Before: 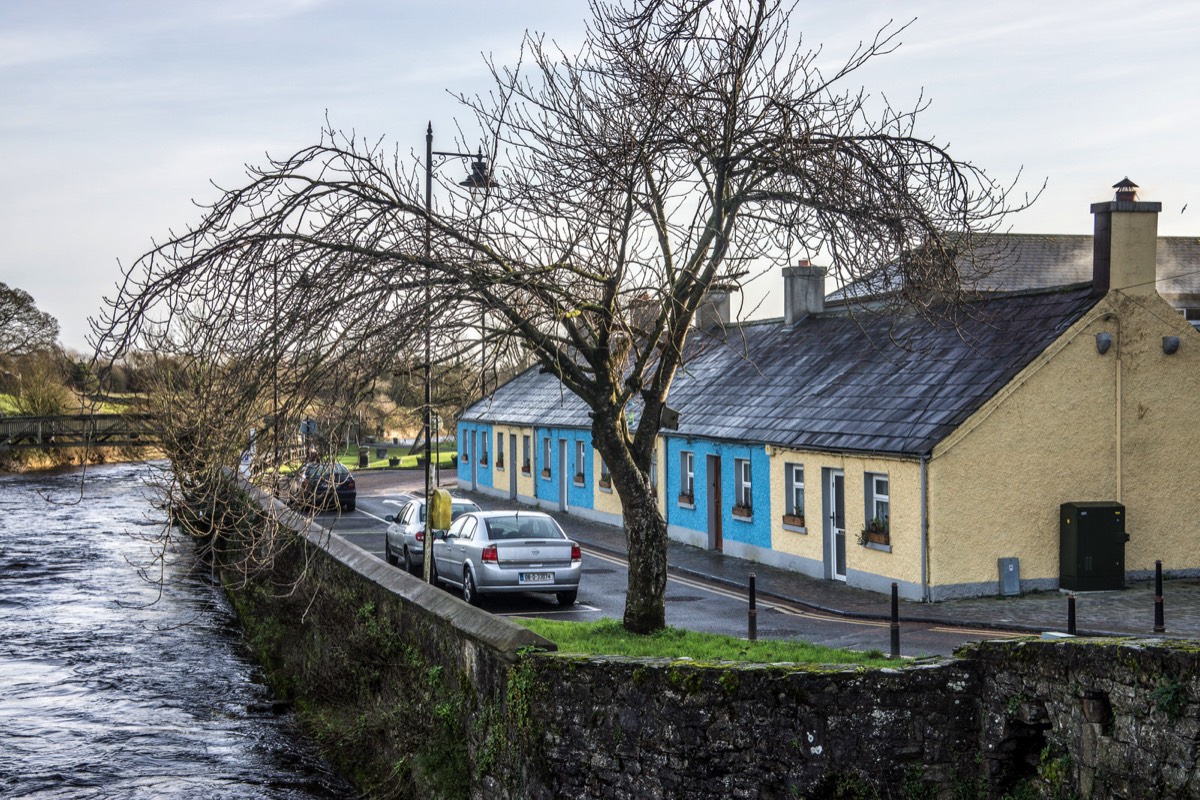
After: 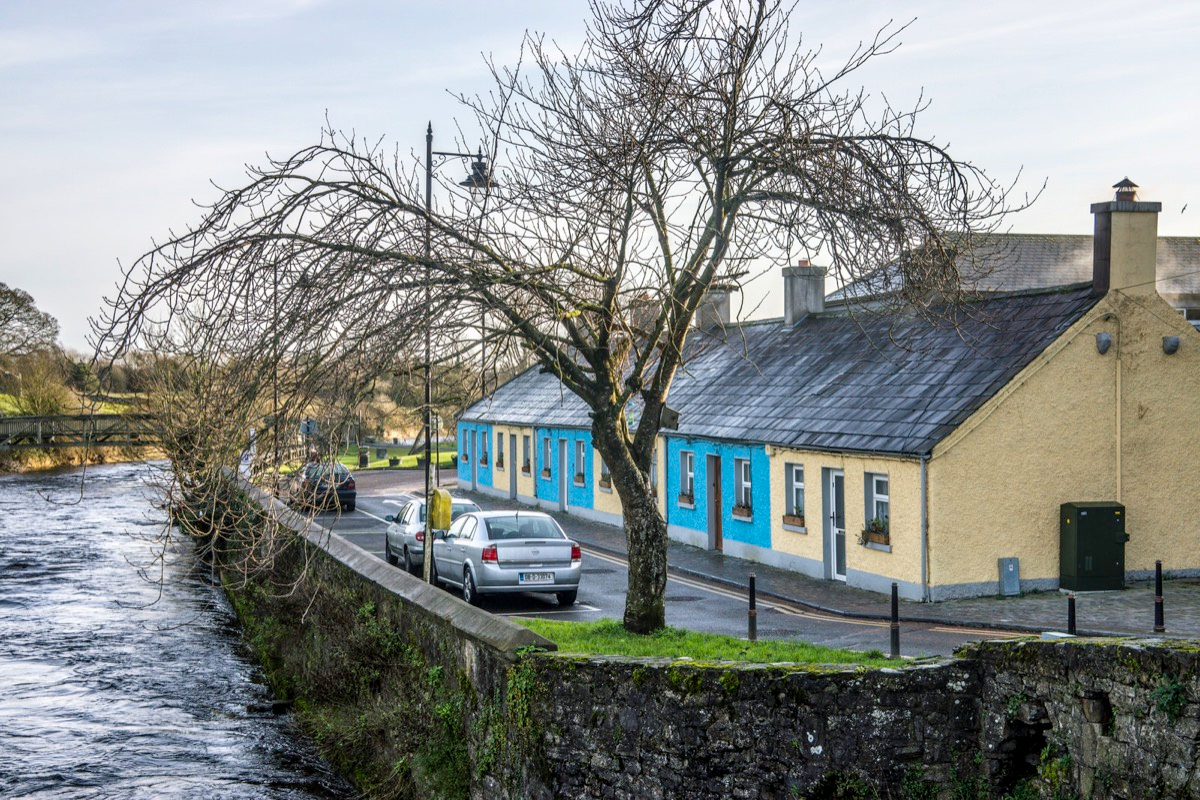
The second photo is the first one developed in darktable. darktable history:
color balance rgb: shadows lift › chroma 2.022%, shadows lift › hue 137.55°, perceptual saturation grading › global saturation 19.639%, global vibrance 10.731%
